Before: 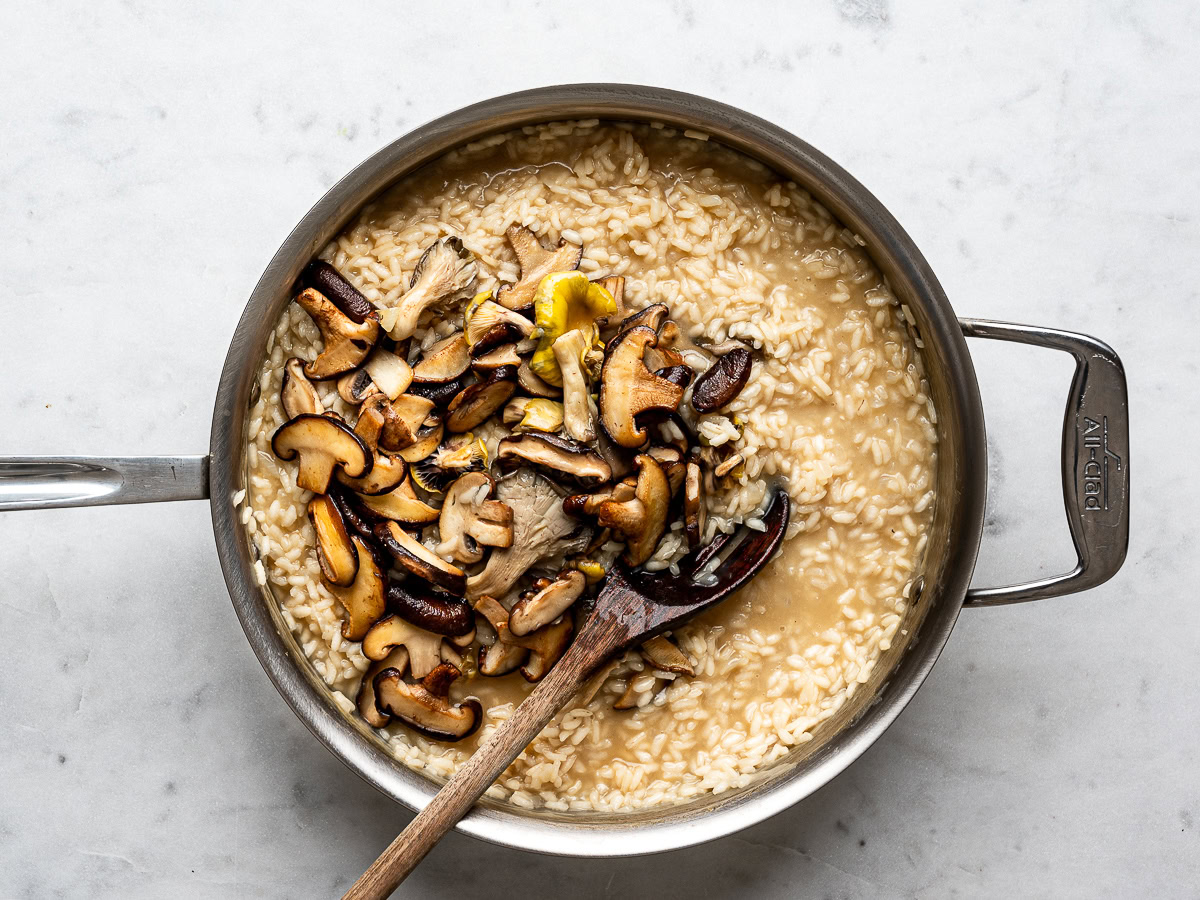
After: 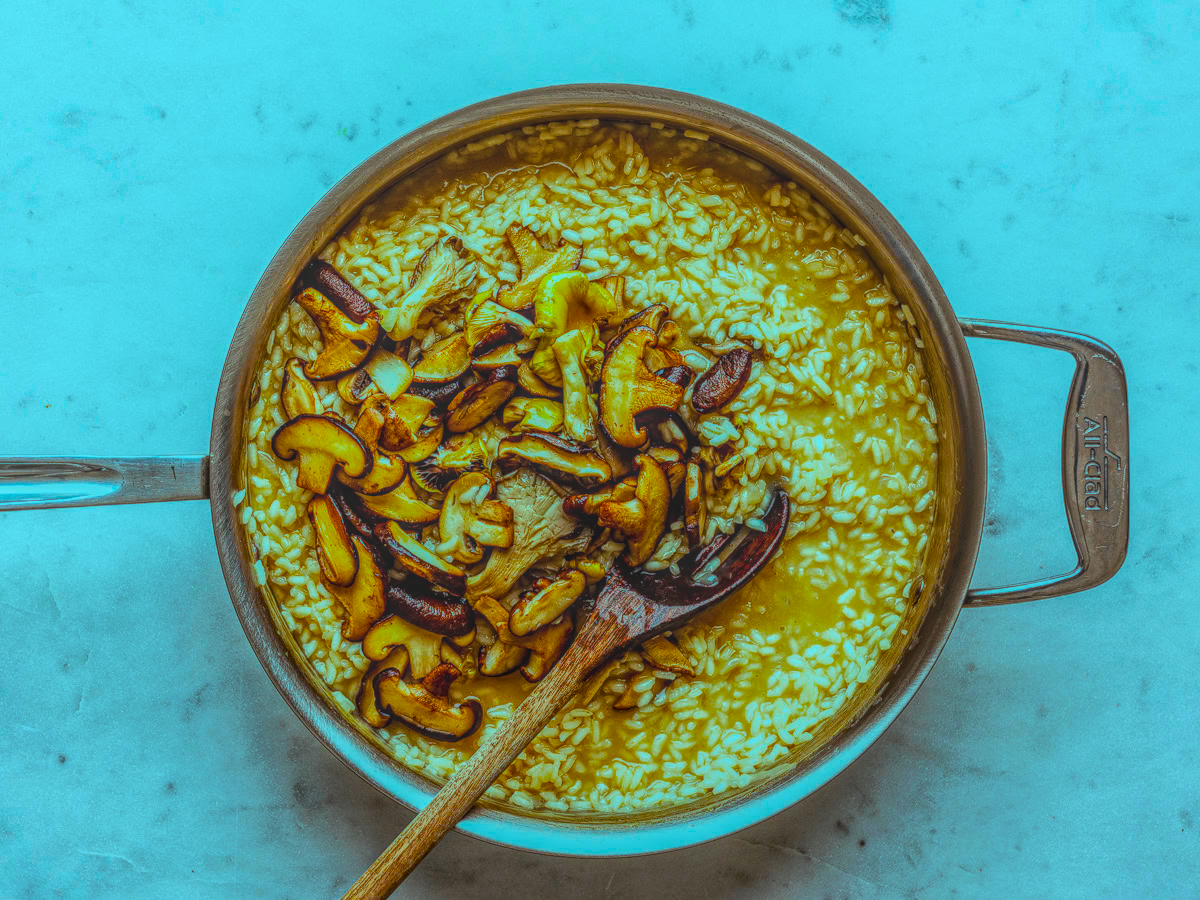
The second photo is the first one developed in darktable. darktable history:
color balance rgb: highlights gain › luminance -32.952%, highlights gain › chroma 5.59%, highlights gain › hue 220.47°, global offset › luminance 0.507%, perceptual saturation grading › global saturation 50.973%, global vibrance 44.632%
local contrast: highlights 20%, shadows 30%, detail 199%, midtone range 0.2
